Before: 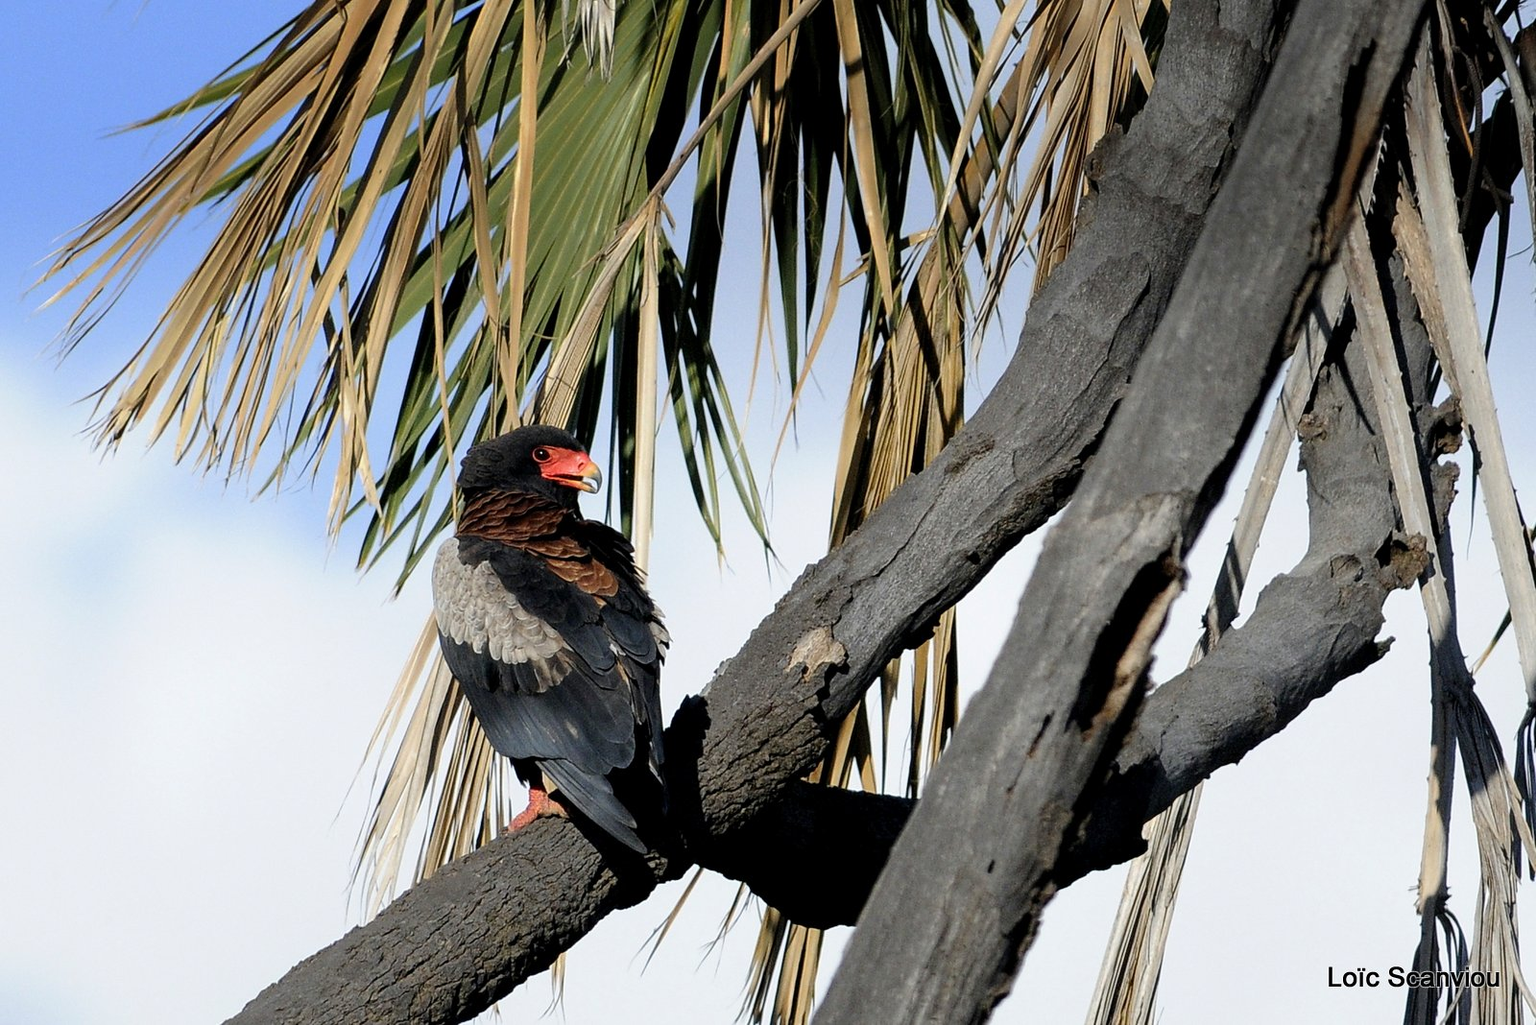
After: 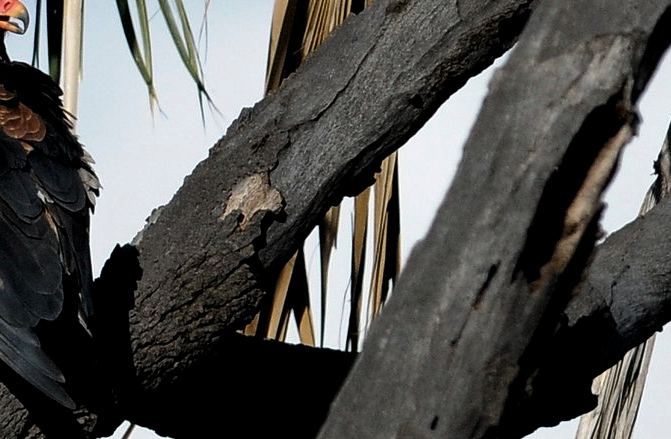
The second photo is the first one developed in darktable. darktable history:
crop: left 37.435%, top 45.027%, right 20.6%, bottom 13.789%
levels: mode automatic, gray 59.38%, levels [0.016, 0.492, 0.969]
